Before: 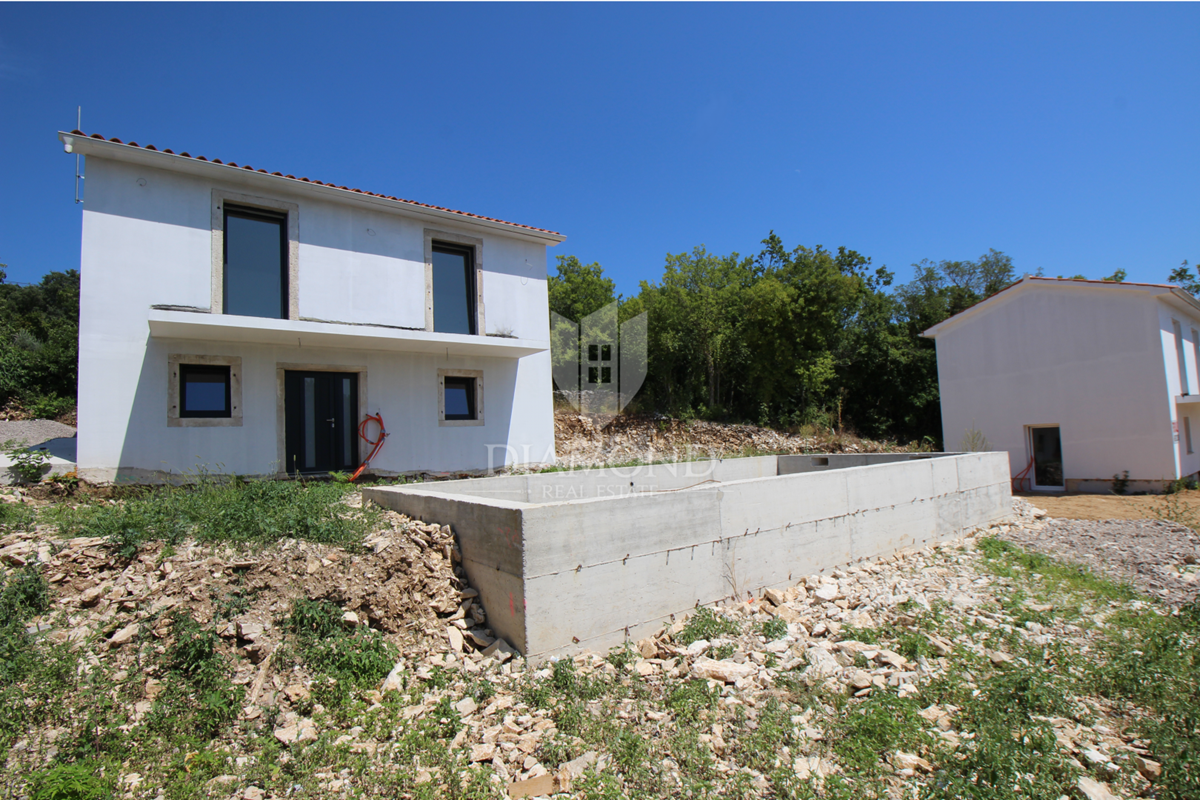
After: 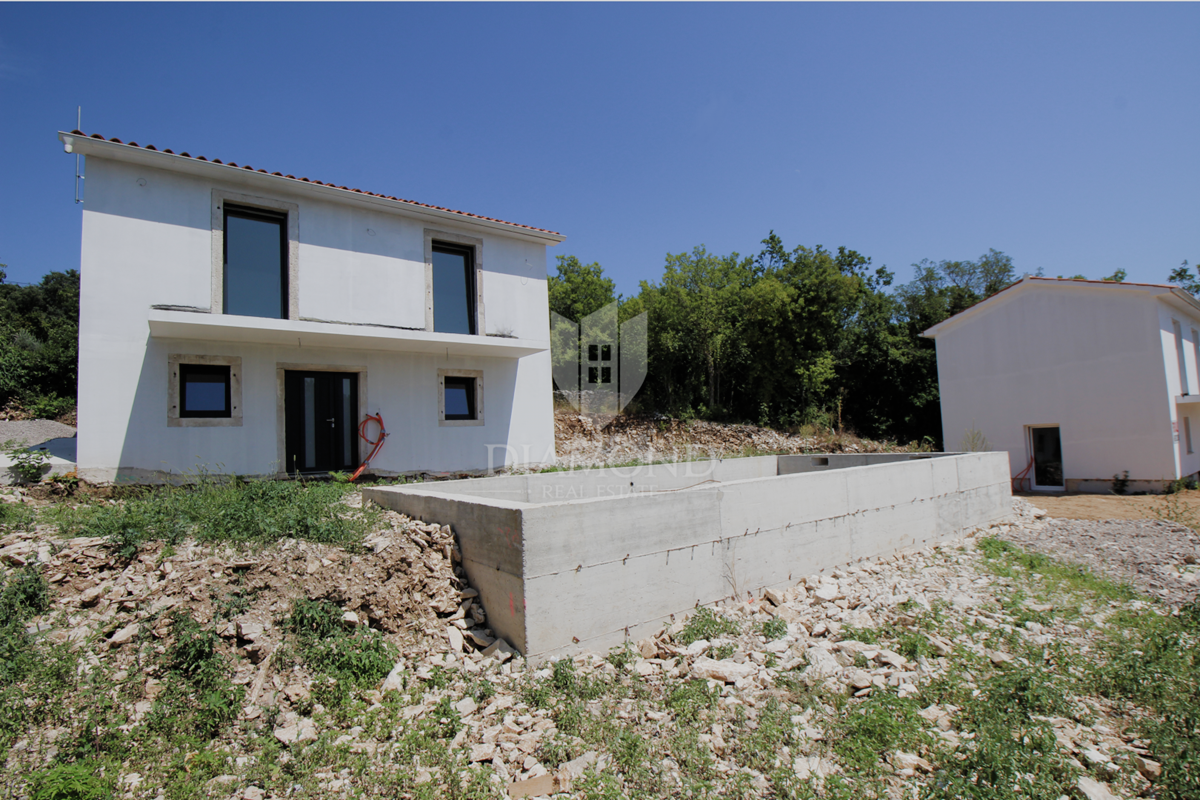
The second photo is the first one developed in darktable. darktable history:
filmic rgb: black relative exposure -7.65 EV, white relative exposure 4.56 EV, hardness 3.61, preserve chrominance RGB euclidean norm (legacy), color science v4 (2020), iterations of high-quality reconstruction 0
